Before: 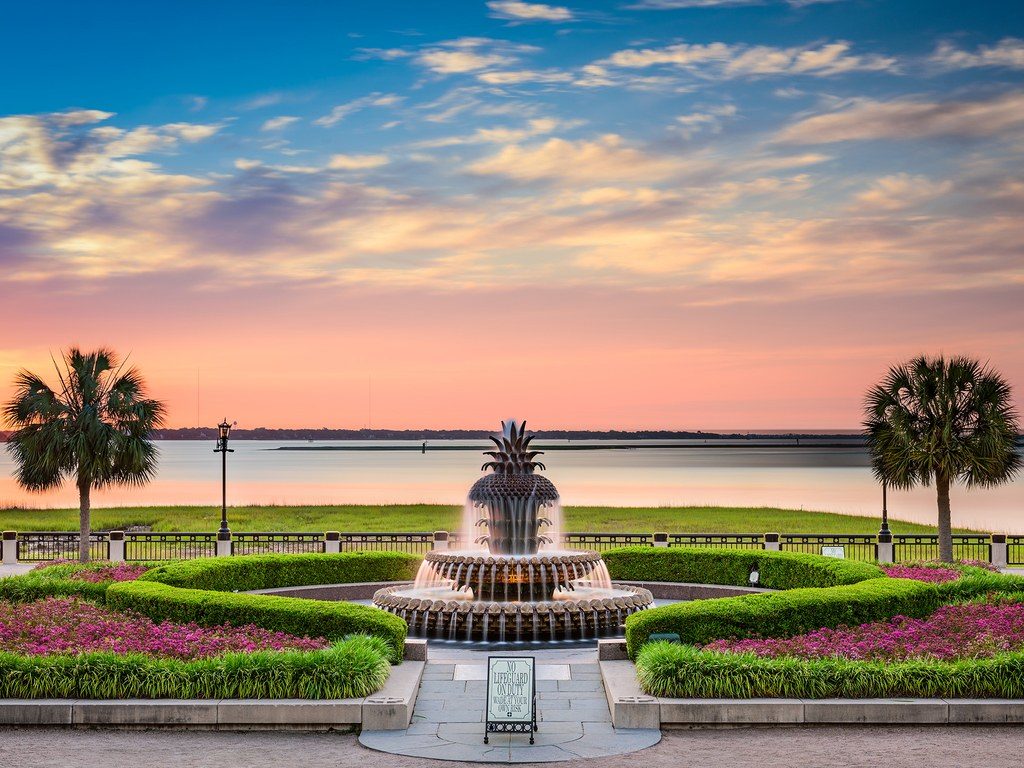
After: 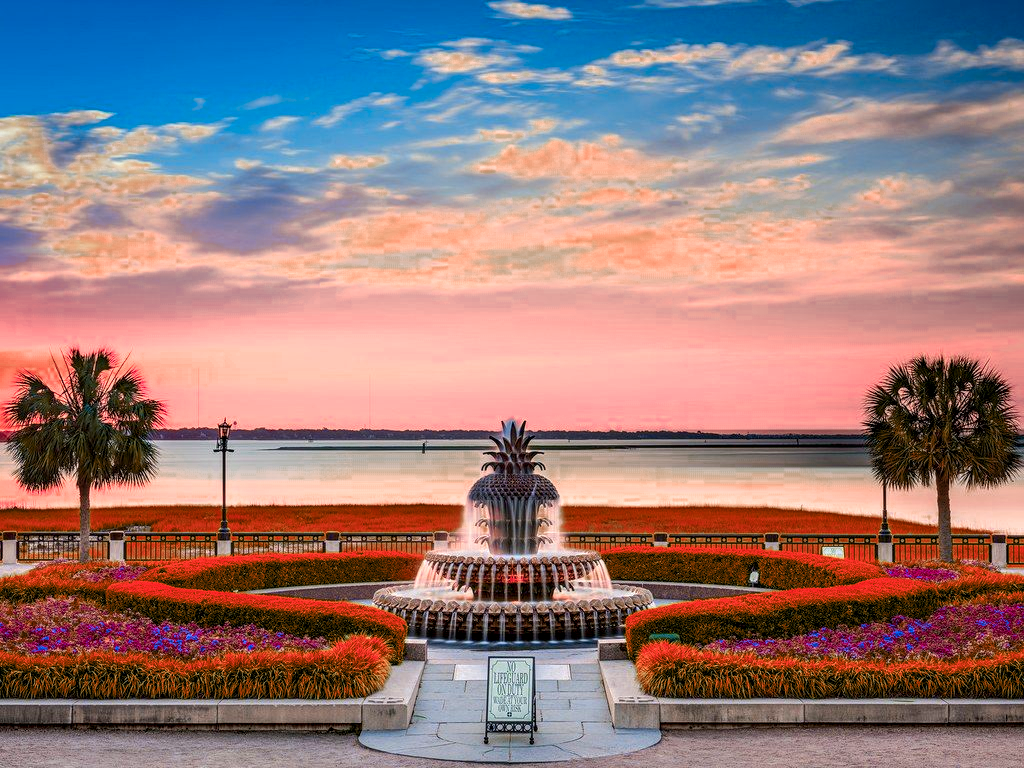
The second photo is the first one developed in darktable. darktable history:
local contrast: detail 130%
color balance rgb: linear chroma grading › global chroma 15%, perceptual saturation grading › global saturation 30%
color zones: curves: ch0 [(0.006, 0.385) (0.143, 0.563) (0.243, 0.321) (0.352, 0.464) (0.516, 0.456) (0.625, 0.5) (0.75, 0.5) (0.875, 0.5)]; ch1 [(0, 0.5) (0.134, 0.504) (0.246, 0.463) (0.421, 0.515) (0.5, 0.56) (0.625, 0.5) (0.75, 0.5) (0.875, 0.5)]; ch2 [(0, 0.5) (0.131, 0.426) (0.307, 0.289) (0.38, 0.188) (0.513, 0.216) (0.625, 0.548) (0.75, 0.468) (0.838, 0.396) (0.971, 0.311)]
